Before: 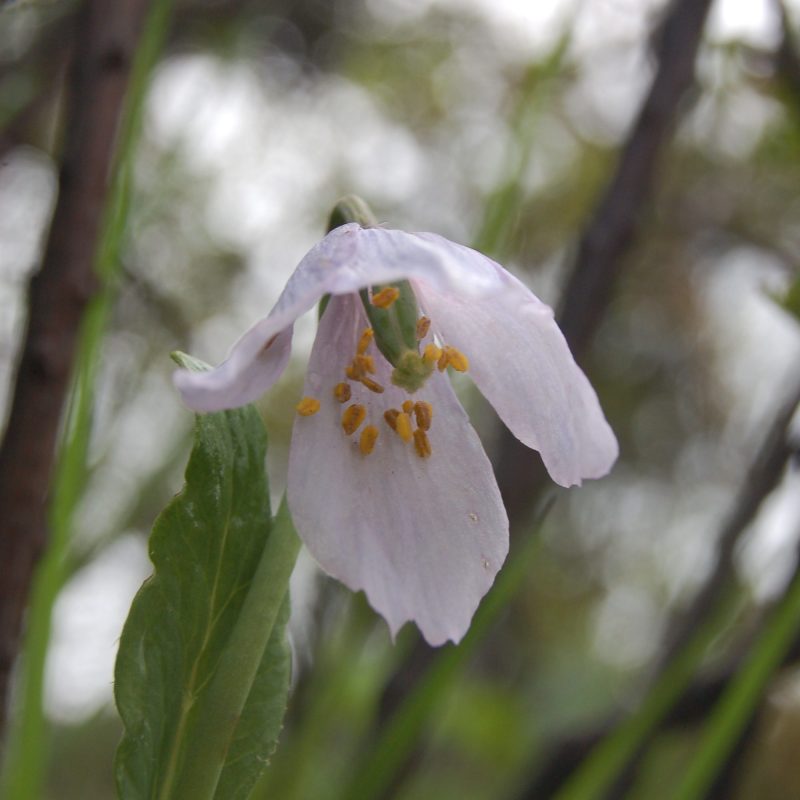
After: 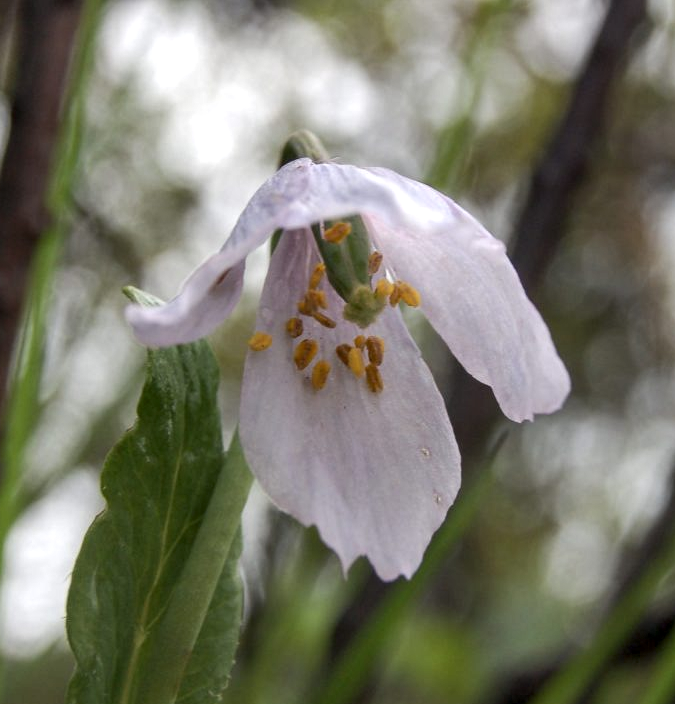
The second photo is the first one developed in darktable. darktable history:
local contrast: detail 150%
crop: left 6.053%, top 8.195%, right 9.544%, bottom 3.75%
